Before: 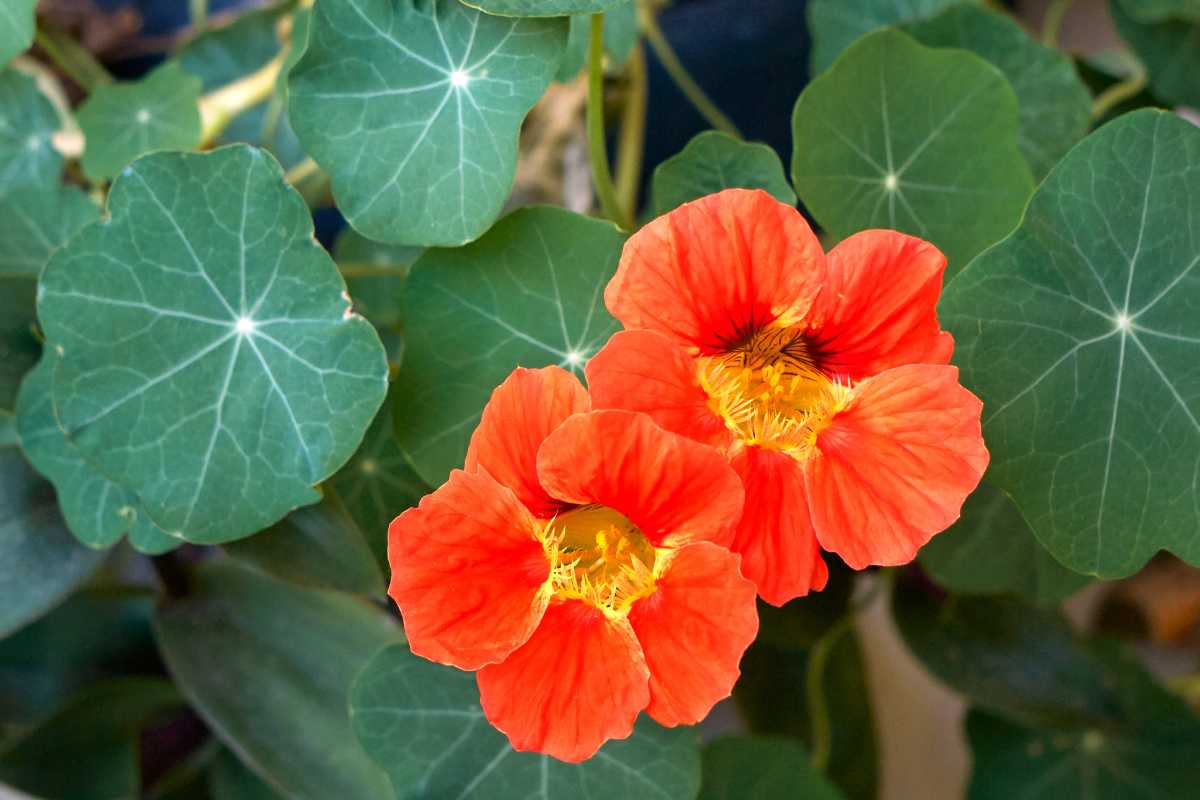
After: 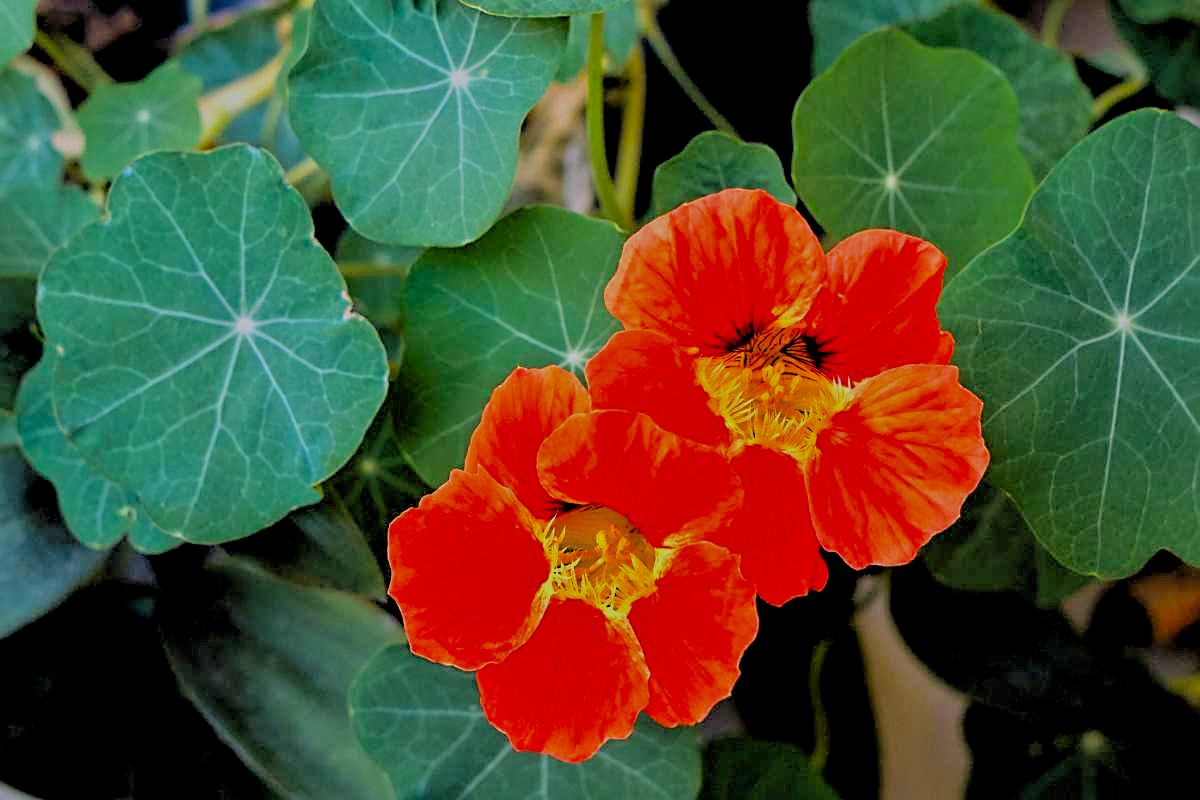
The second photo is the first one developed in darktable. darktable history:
sharpen: on, module defaults
white balance: red 0.974, blue 1.044
rgb levels: levels [[0.029, 0.461, 0.922], [0, 0.5, 1], [0, 0.5, 1]]
filmic rgb: black relative exposure -7.75 EV, white relative exposure 4.4 EV, threshold 3 EV, hardness 3.76, latitude 38.11%, contrast 0.966, highlights saturation mix 10%, shadows ↔ highlights balance 4.59%, color science v4 (2020), enable highlight reconstruction true
tone equalizer: -8 EV -0.002 EV, -7 EV 0.005 EV, -6 EV -0.008 EV, -5 EV 0.007 EV, -4 EV -0.042 EV, -3 EV -0.233 EV, -2 EV -0.662 EV, -1 EV -0.983 EV, +0 EV -0.969 EV, smoothing diameter 2%, edges refinement/feathering 20, mask exposure compensation -1.57 EV, filter diffusion 5
